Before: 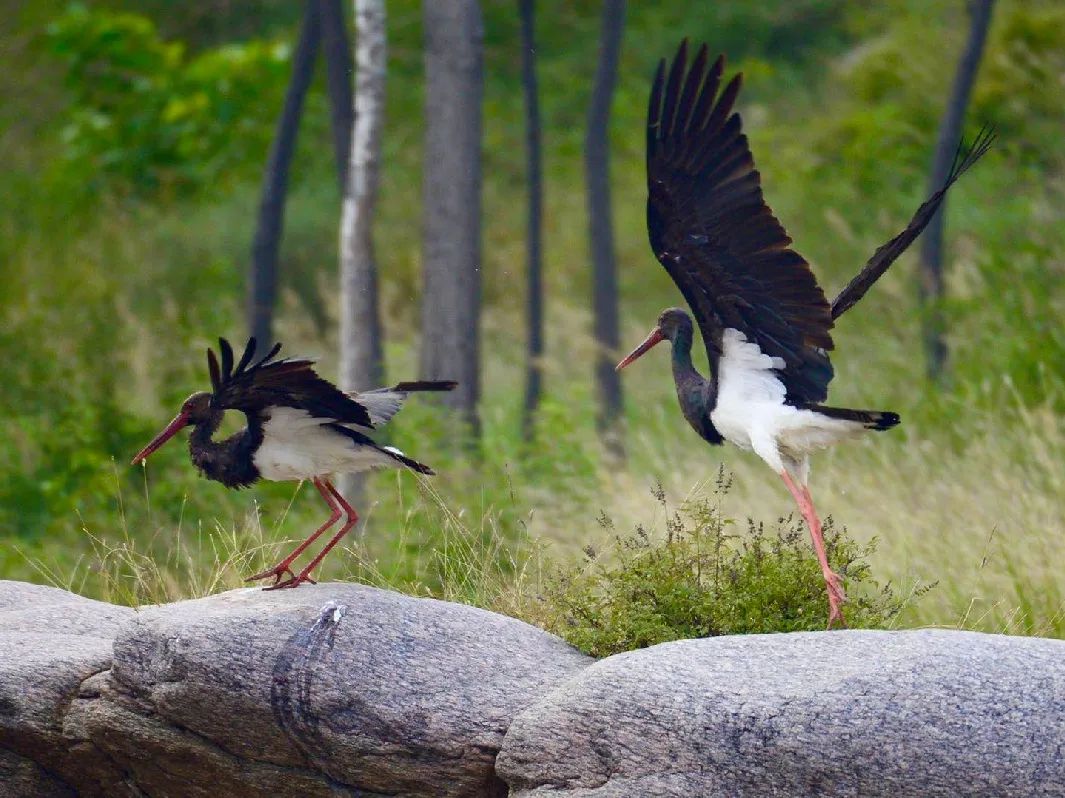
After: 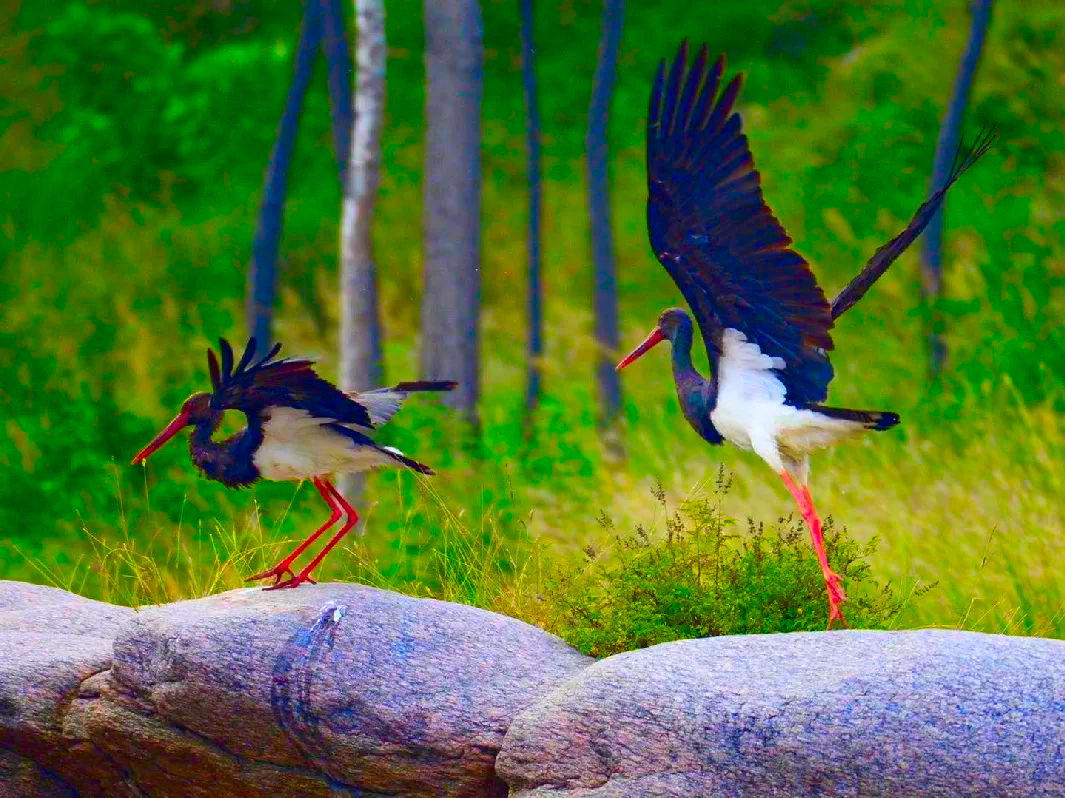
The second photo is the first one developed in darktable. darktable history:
color correction: highlights b* -0.054, saturation 2.96
